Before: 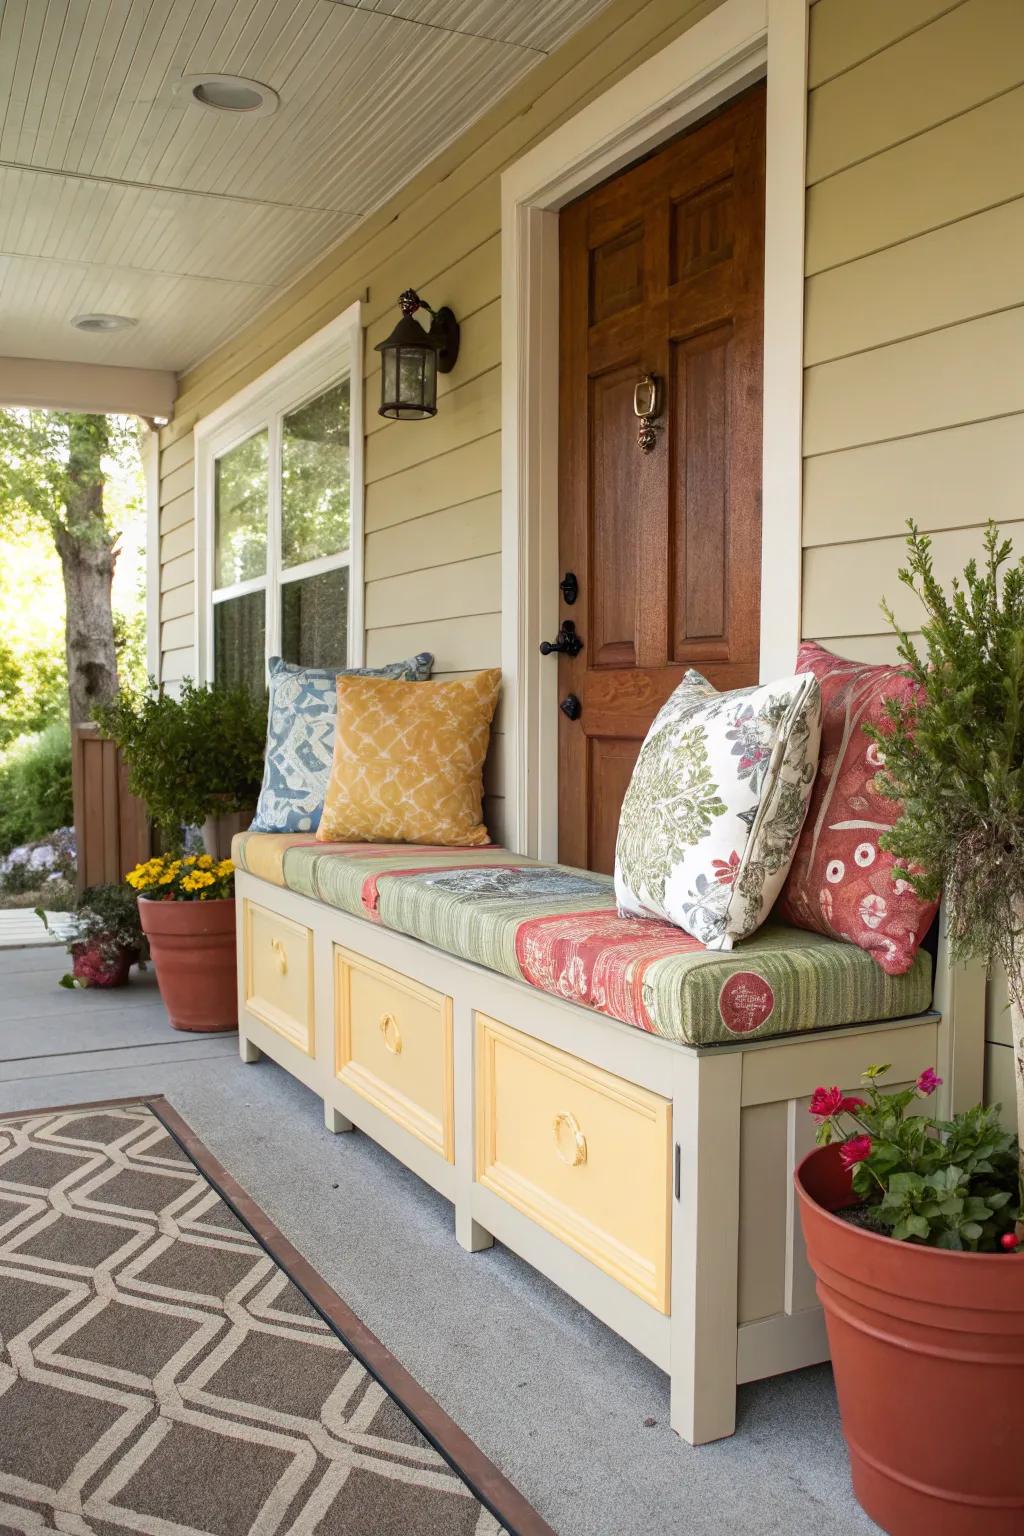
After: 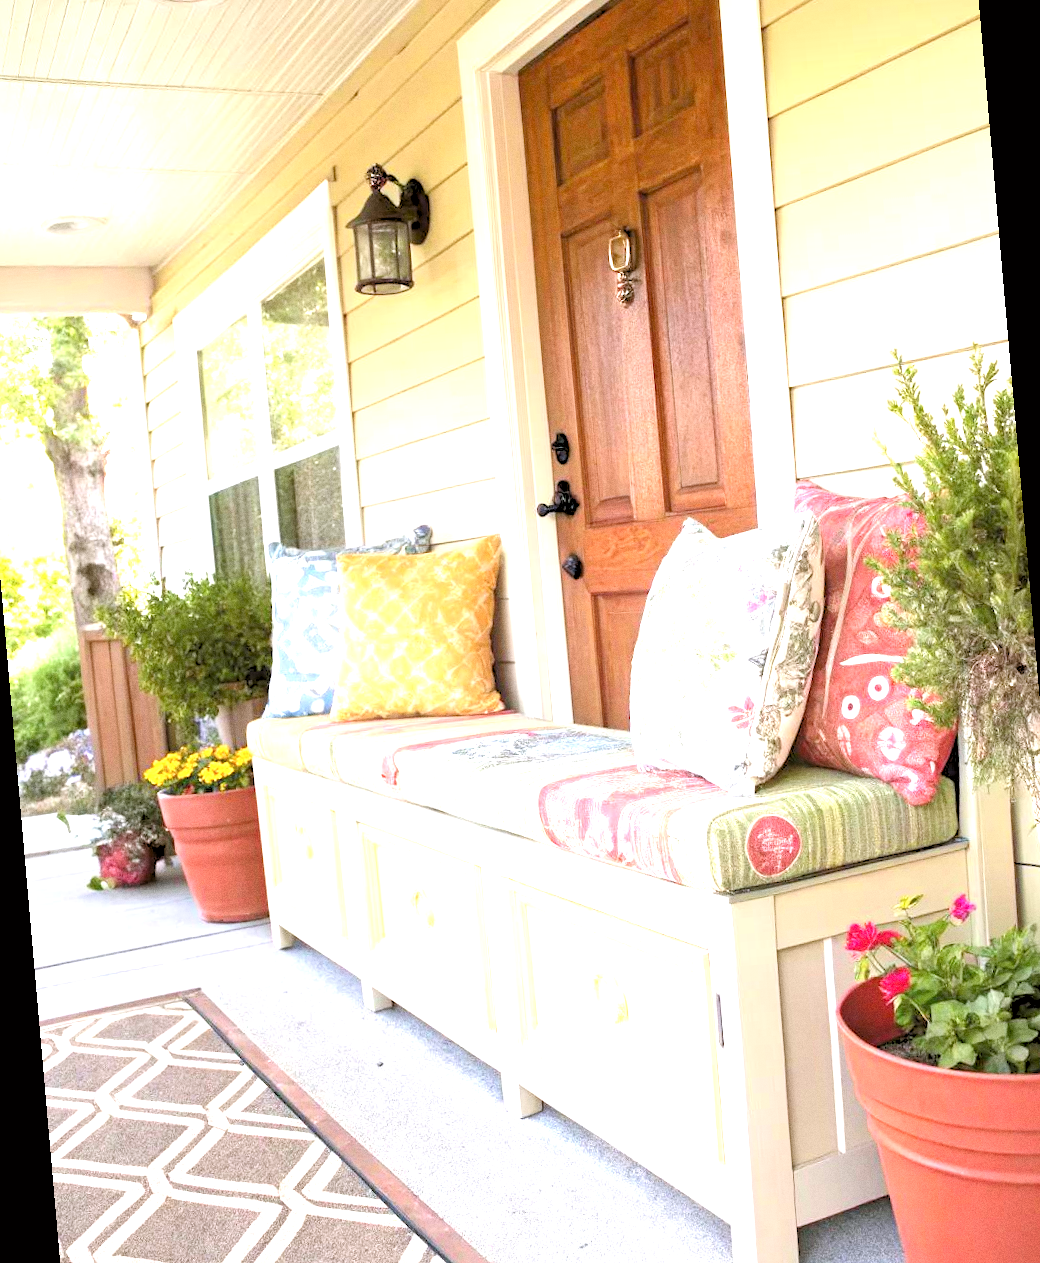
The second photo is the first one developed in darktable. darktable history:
color correction: highlights a* 3.12, highlights b* -1.55, shadows a* -0.101, shadows b* 2.52, saturation 0.98
exposure: black level correction 0, exposure 2.088 EV, compensate exposure bias true, compensate highlight preservation false
grain: coarseness 0.09 ISO
white balance: red 0.976, blue 1.04
rgb levels: preserve colors sum RGB, levels [[0.038, 0.433, 0.934], [0, 0.5, 1], [0, 0.5, 1]]
rotate and perspective: rotation -5°, crop left 0.05, crop right 0.952, crop top 0.11, crop bottom 0.89
